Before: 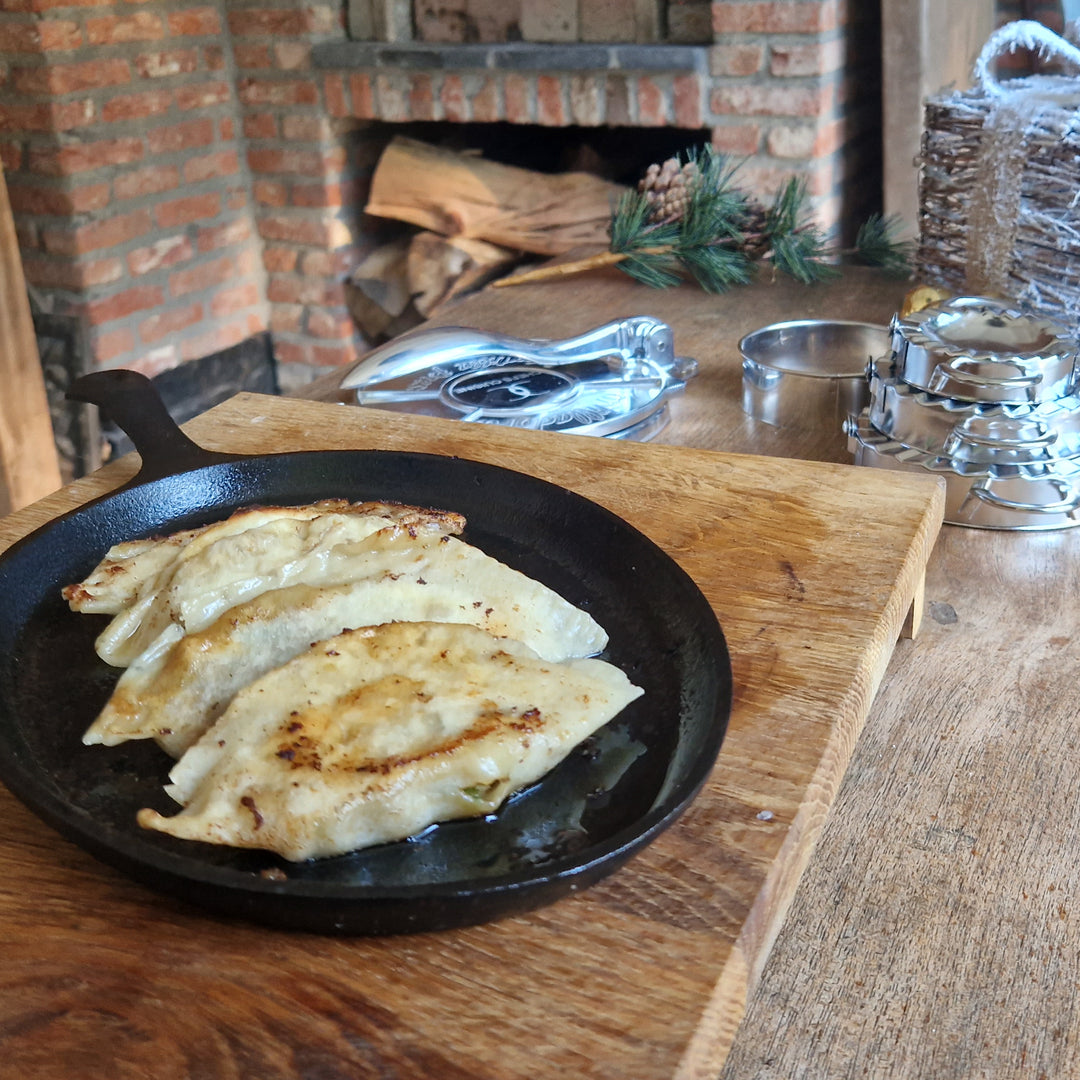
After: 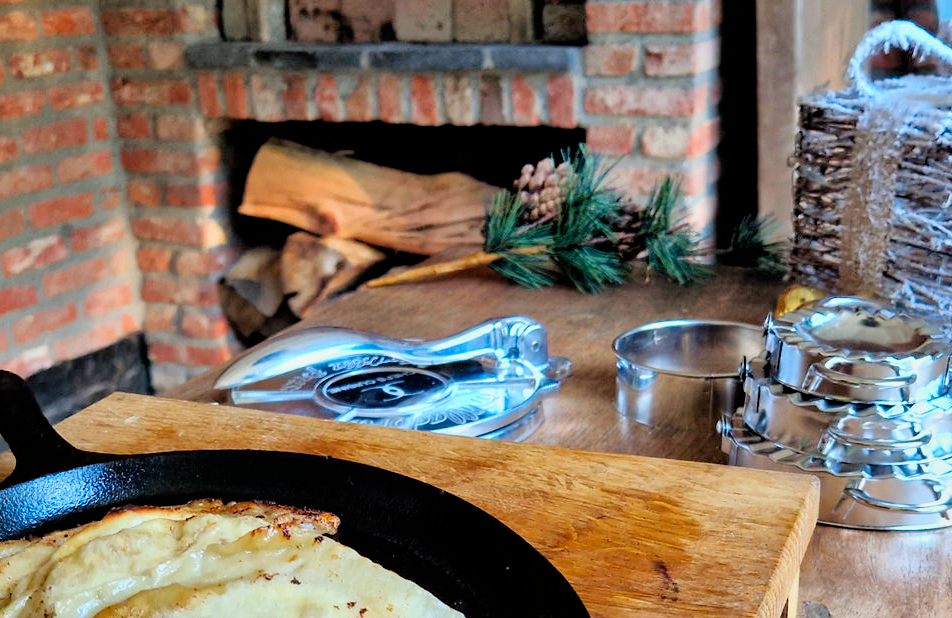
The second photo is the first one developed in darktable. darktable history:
contrast equalizer: octaves 7, y [[0.528 ×6], [0.514 ×6], [0.362 ×6], [0 ×6], [0 ×6]]
filmic rgb: black relative exposure -3.92 EV, white relative exposure 3.14 EV, hardness 2.87
color contrast: green-magenta contrast 1.69, blue-yellow contrast 1.49
crop and rotate: left 11.812%, bottom 42.776%
